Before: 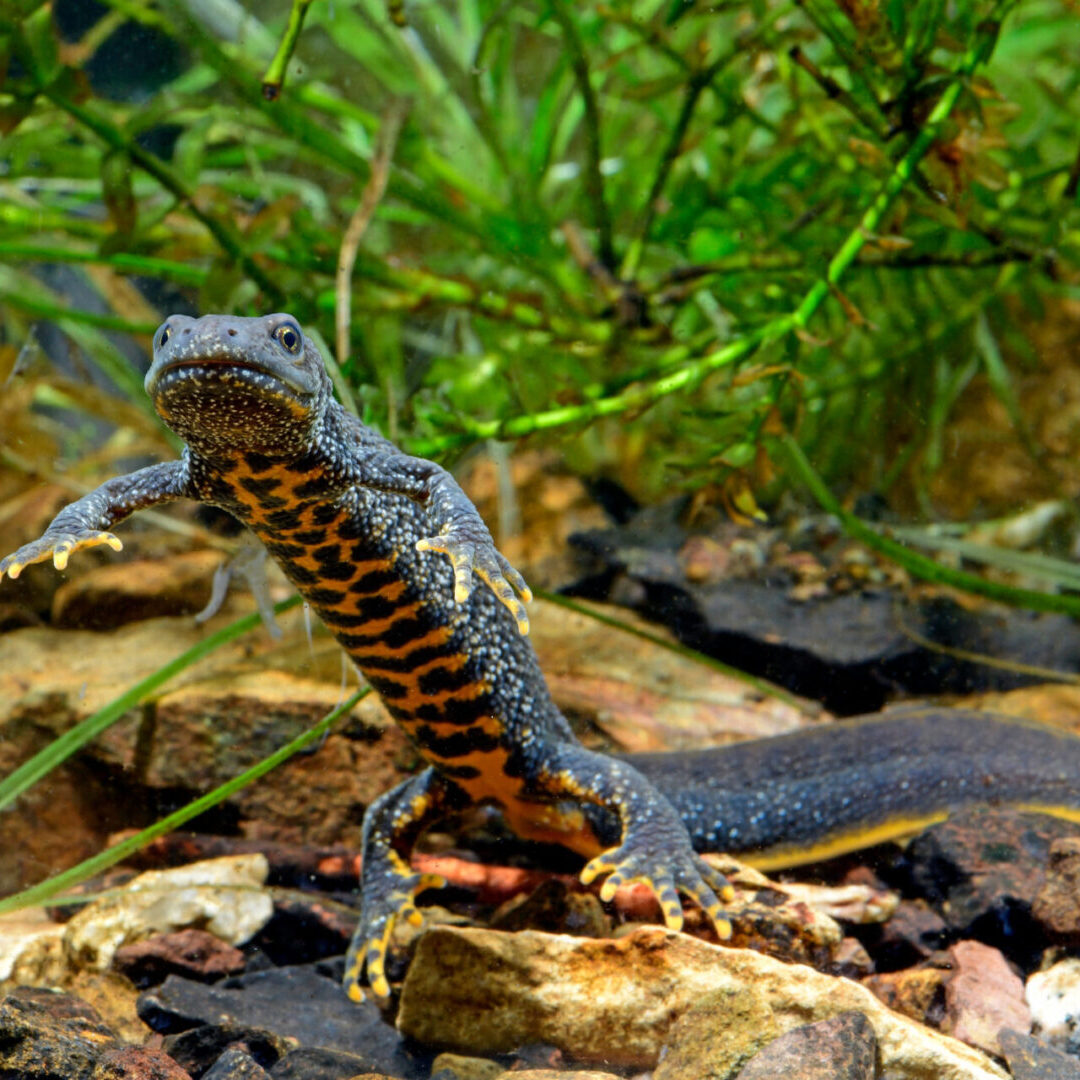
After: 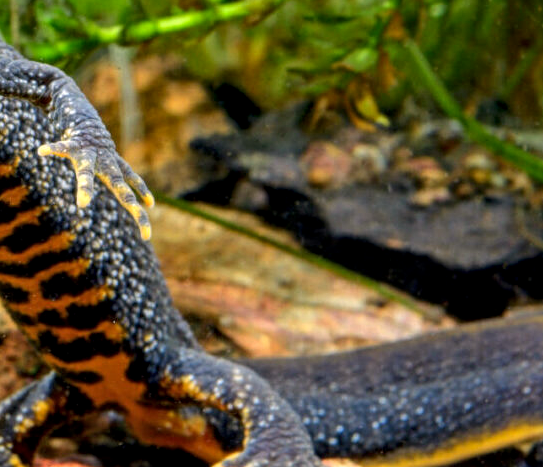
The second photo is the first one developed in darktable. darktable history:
exposure: exposure 0.014 EV, compensate highlight preservation false
local contrast: on, module defaults
tone equalizer: on, module defaults
crop: left 35.03%, top 36.625%, right 14.663%, bottom 20.057%
color correction: highlights a* 5.81, highlights b* 4.84
